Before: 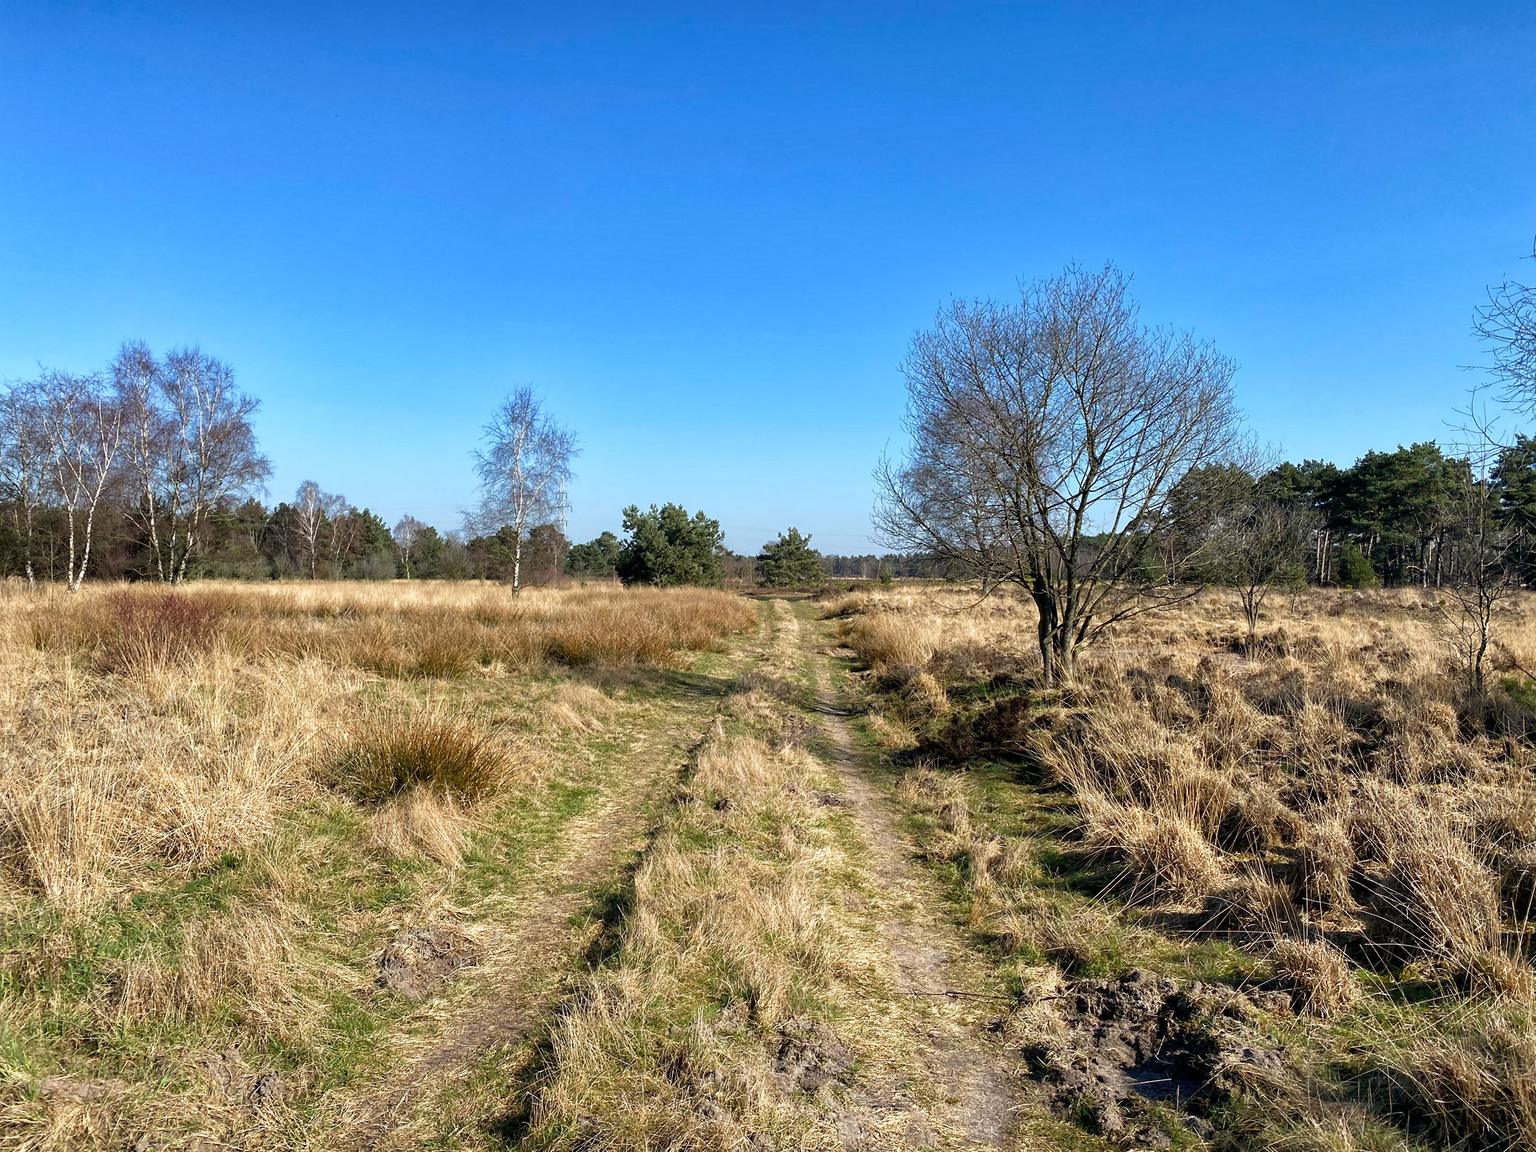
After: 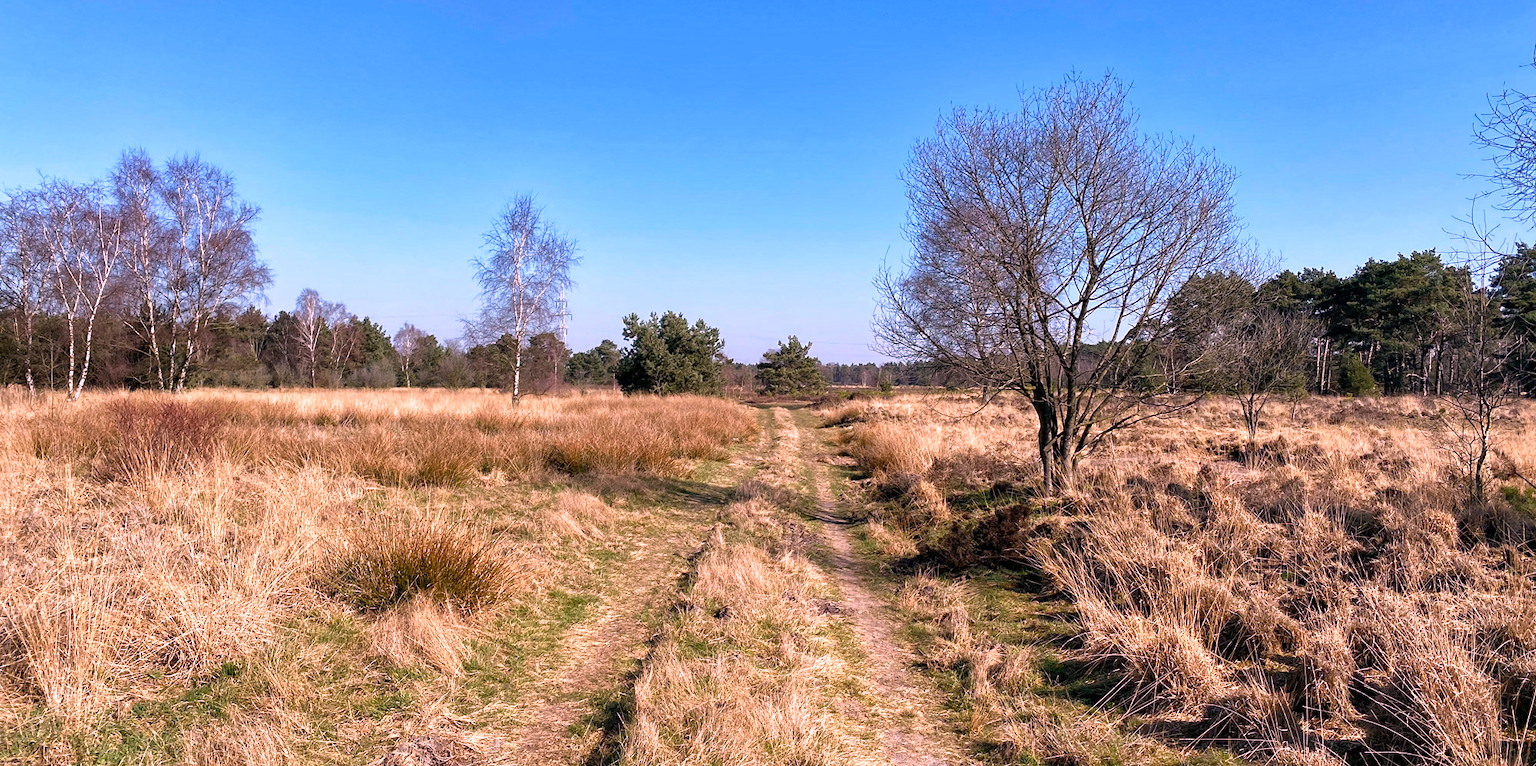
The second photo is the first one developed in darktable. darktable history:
white balance: red 1.188, blue 1.11
crop: top 16.727%, bottom 16.727%
